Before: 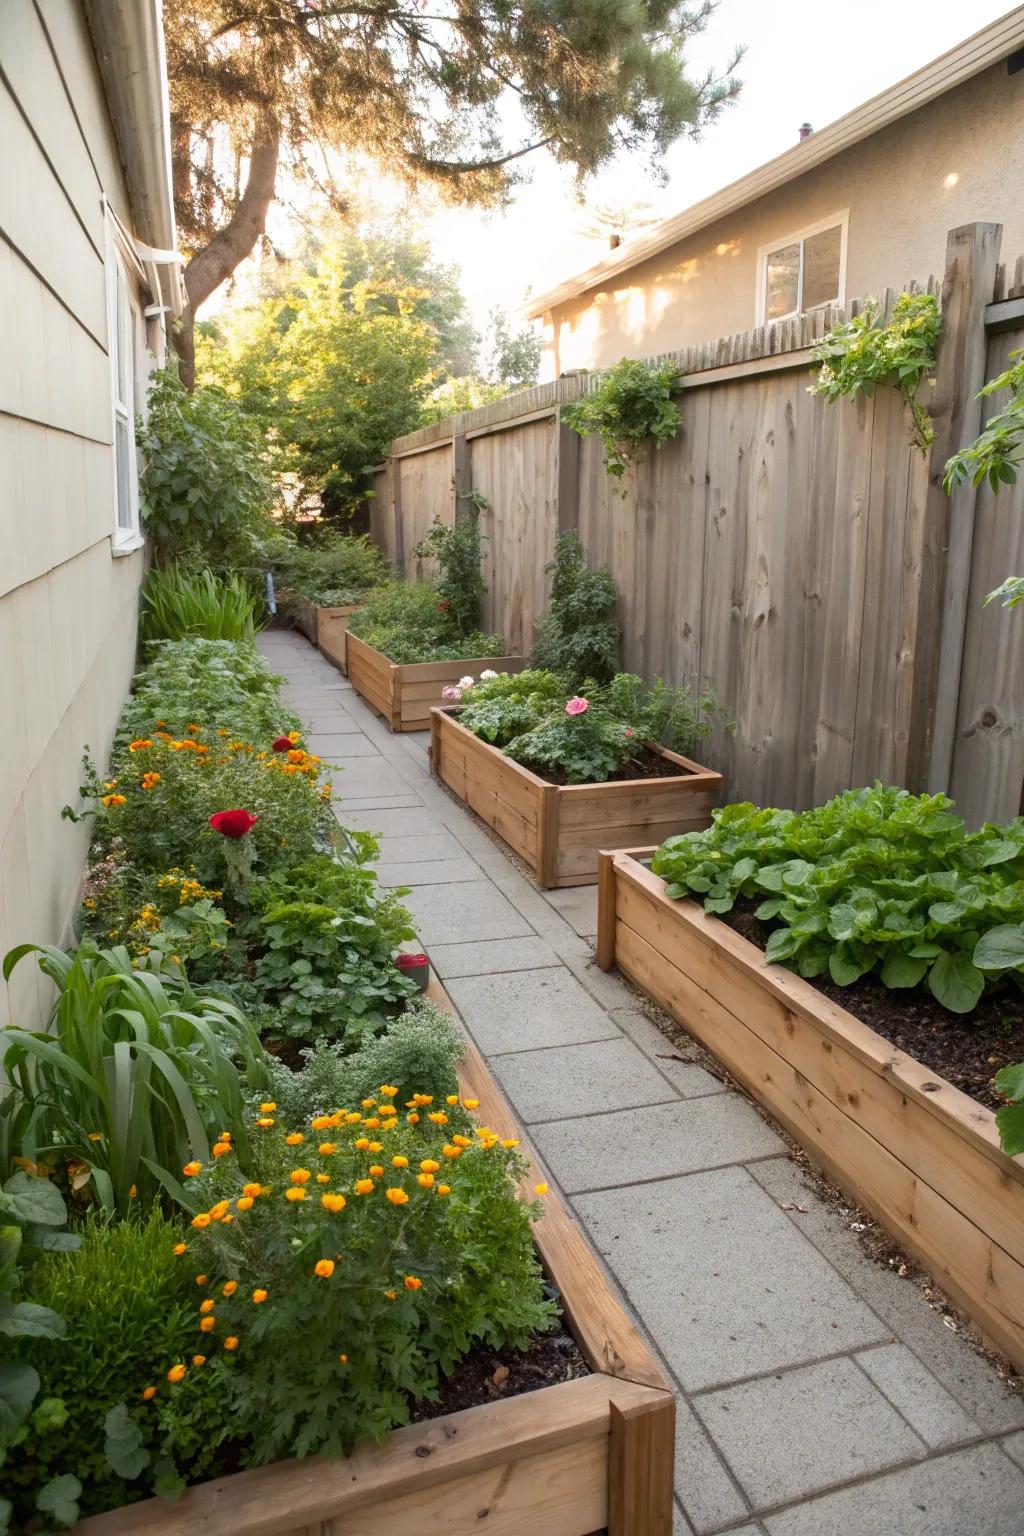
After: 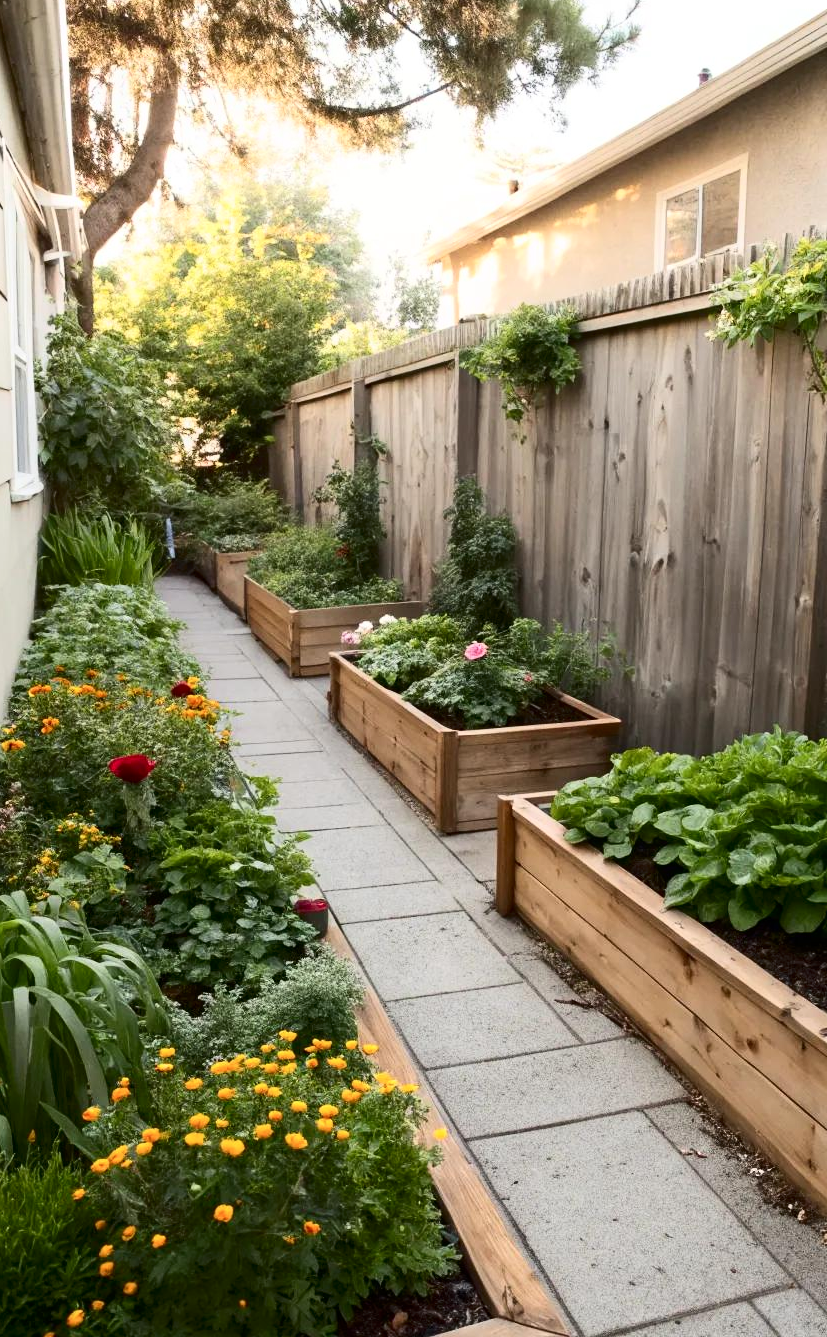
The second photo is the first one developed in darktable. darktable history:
contrast brightness saturation: contrast 0.274
crop: left 9.927%, top 3.64%, right 9.239%, bottom 9.314%
